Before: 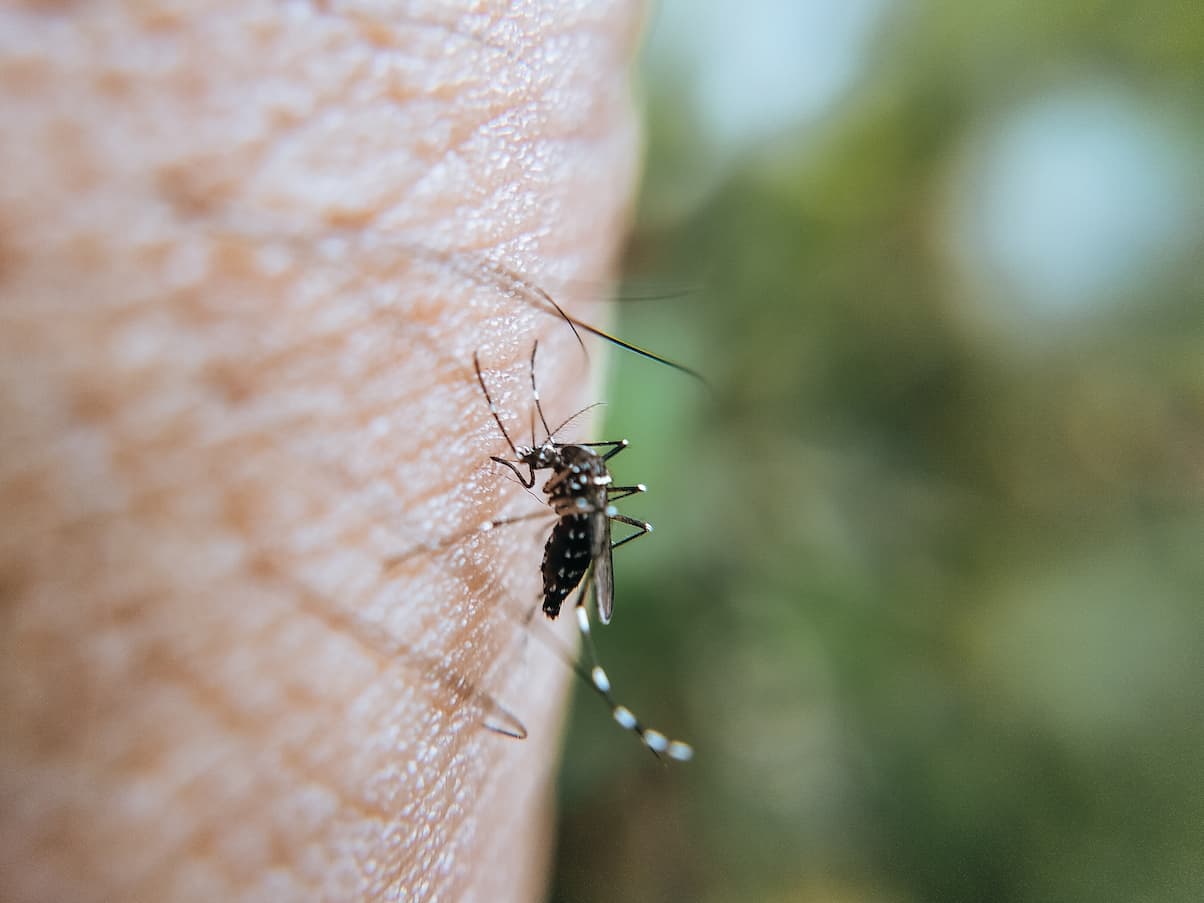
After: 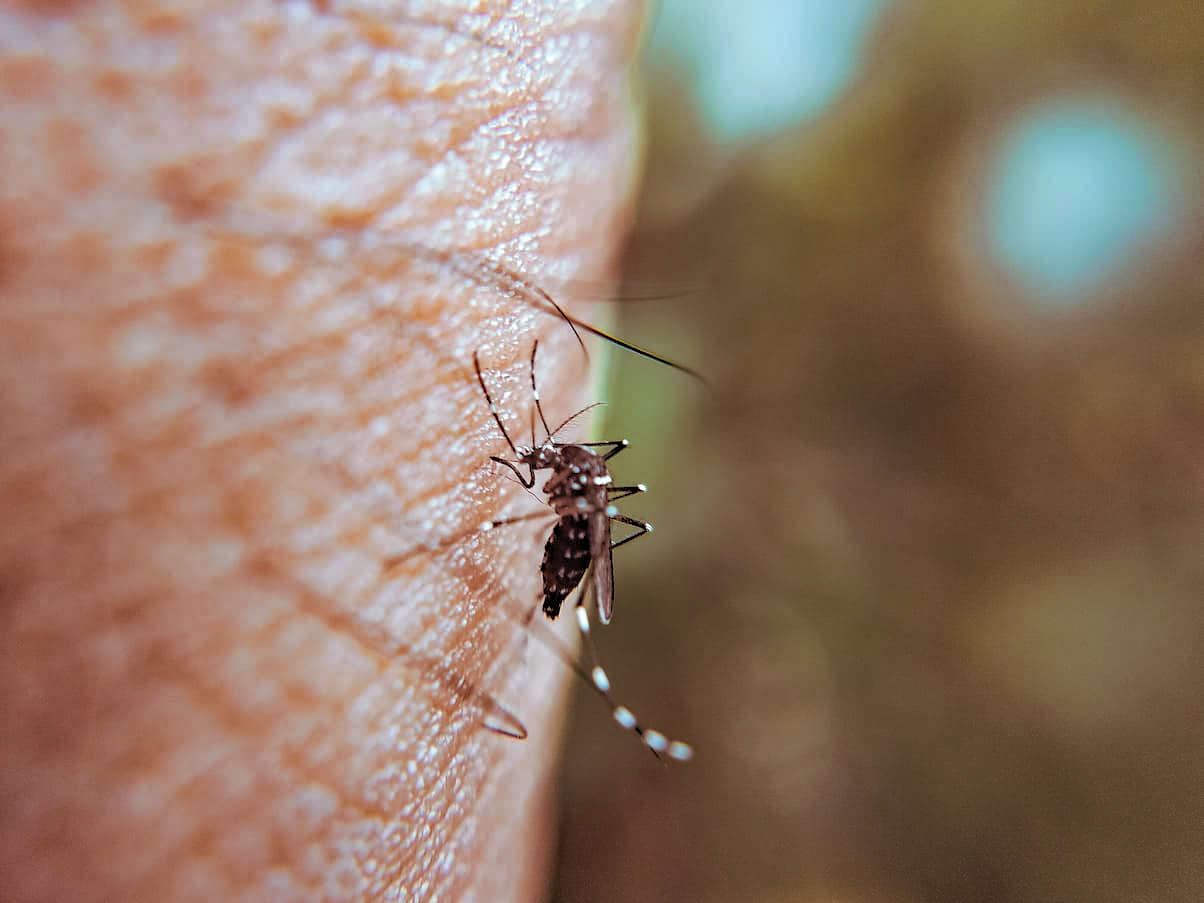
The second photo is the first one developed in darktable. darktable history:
haze removal: strength 0.5, distance 0.43, compatibility mode true, adaptive false
rgb curve: curves: ch0 [(0, 0) (0.072, 0.166) (0.217, 0.293) (0.414, 0.42) (1, 1)], compensate middle gray true, preserve colors basic power
split-toning: highlights › hue 180°
